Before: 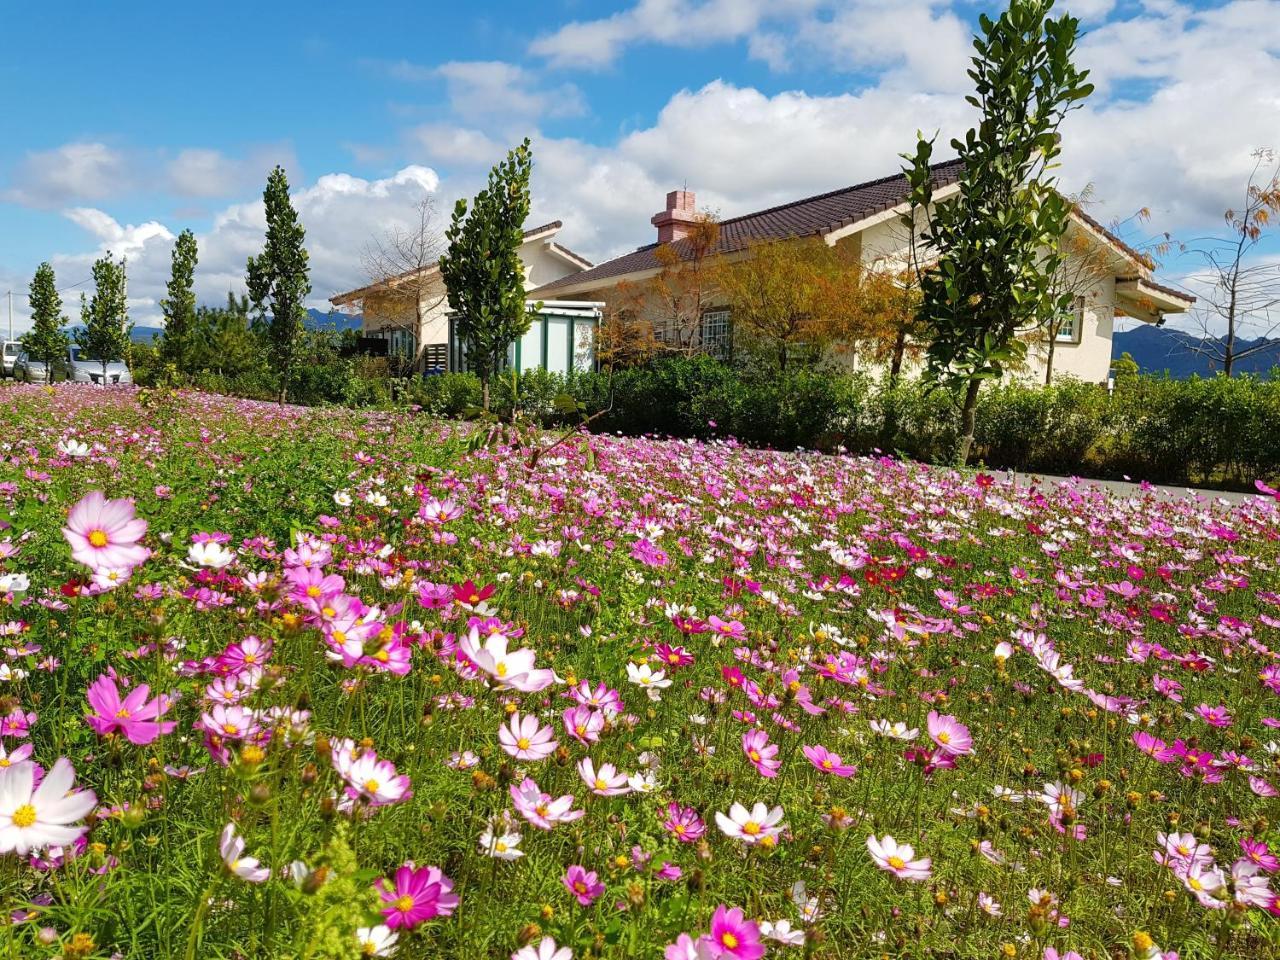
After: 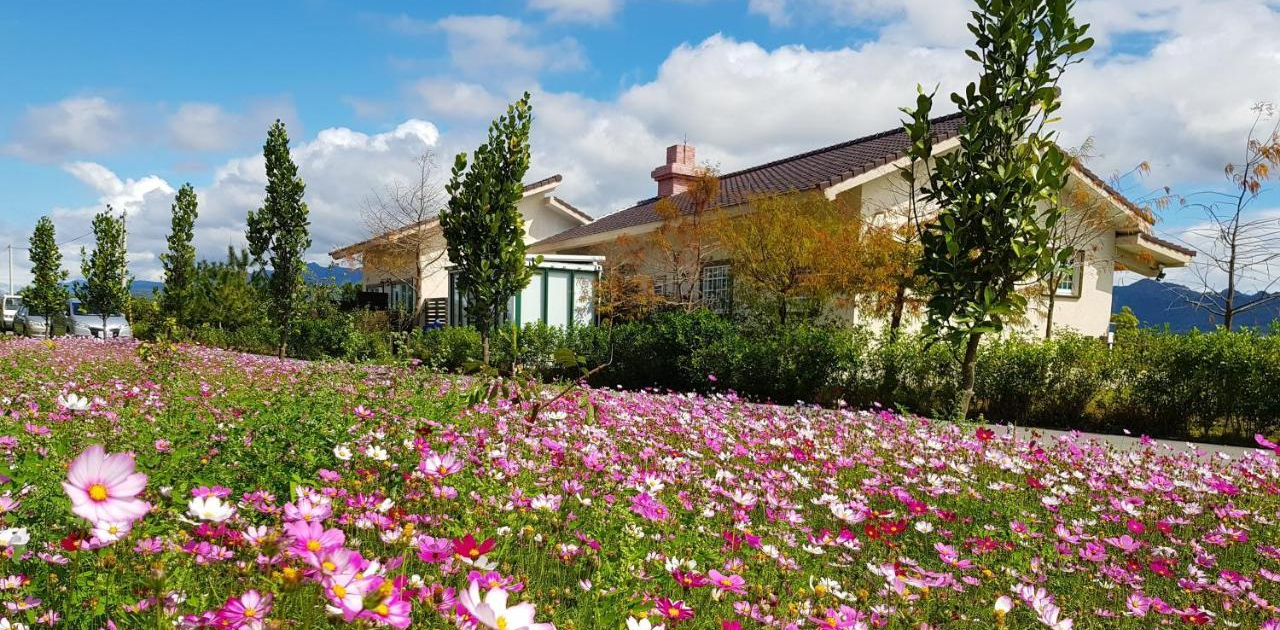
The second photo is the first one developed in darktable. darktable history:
crop and rotate: top 4.848%, bottom 29.503%
